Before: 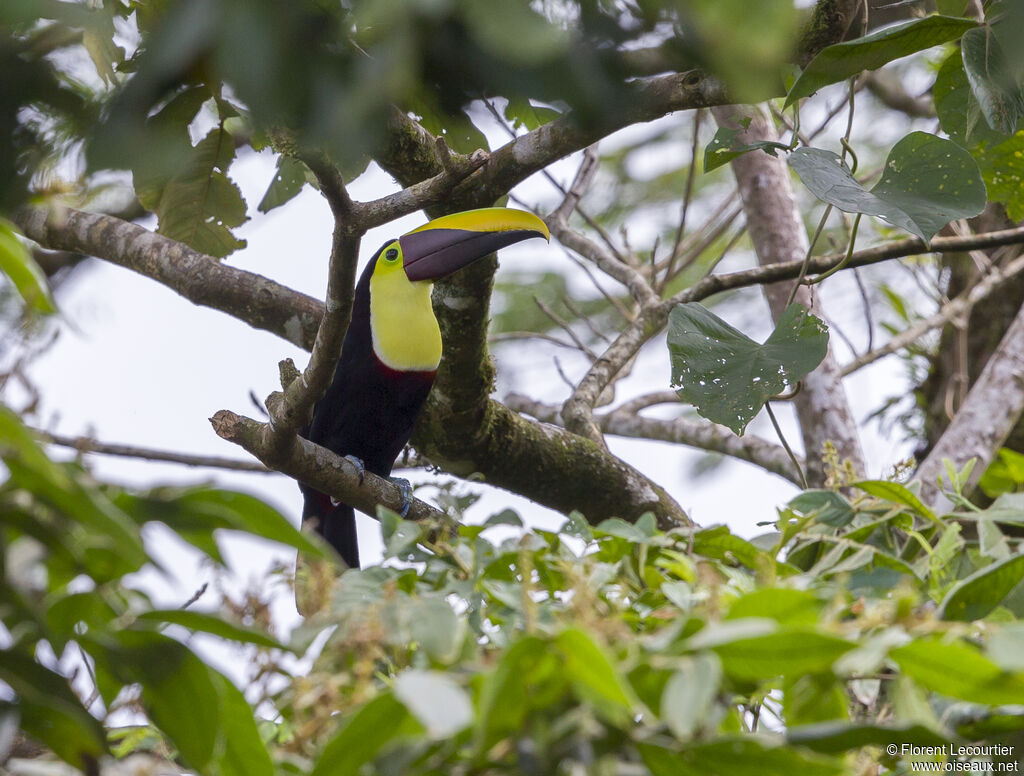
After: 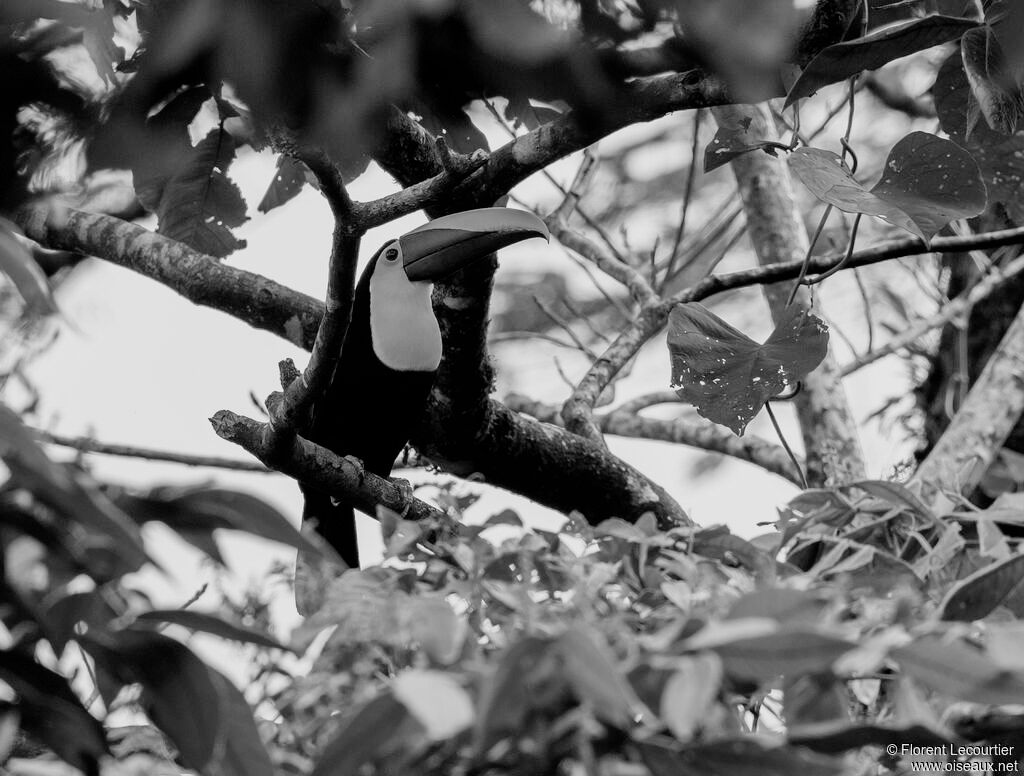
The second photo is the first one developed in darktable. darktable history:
filmic rgb: black relative exposure -5 EV, white relative exposure 3.5 EV, hardness 3.19, contrast 1.2, highlights saturation mix -50%
color calibration: output gray [0.21, 0.42, 0.37, 0], gray › normalize channels true, illuminant same as pipeline (D50), adaptation XYZ, x 0.346, y 0.359, gamut compression 0
white balance: red 0.984, blue 1.059
